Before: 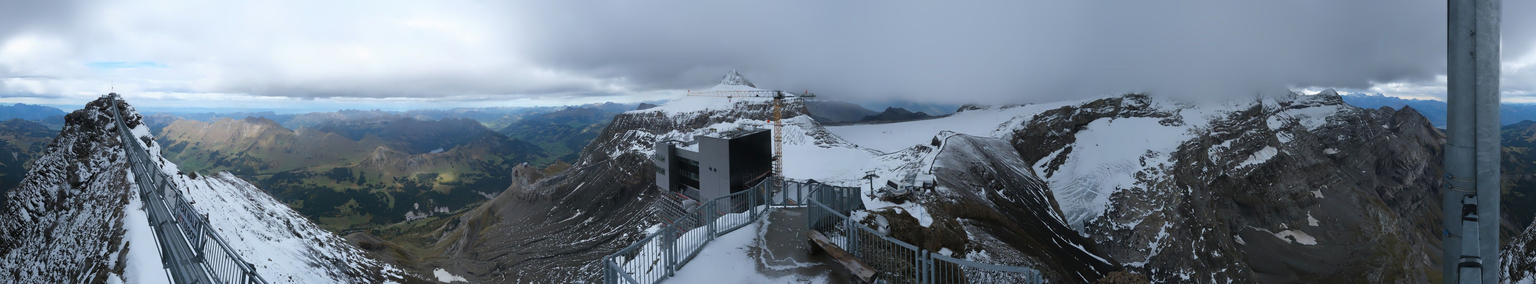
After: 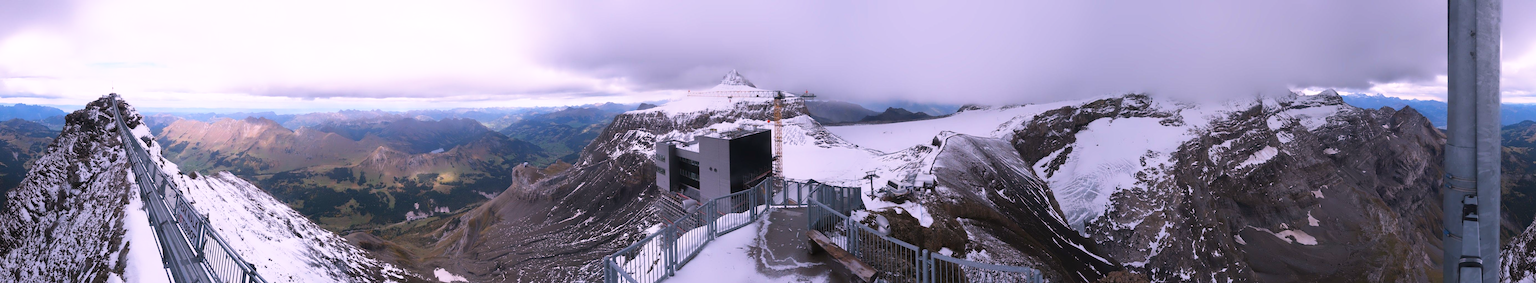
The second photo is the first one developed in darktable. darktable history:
white balance: red 1.188, blue 1.11
base curve: curves: ch0 [(0, 0) (0.688, 0.865) (1, 1)], preserve colors none
